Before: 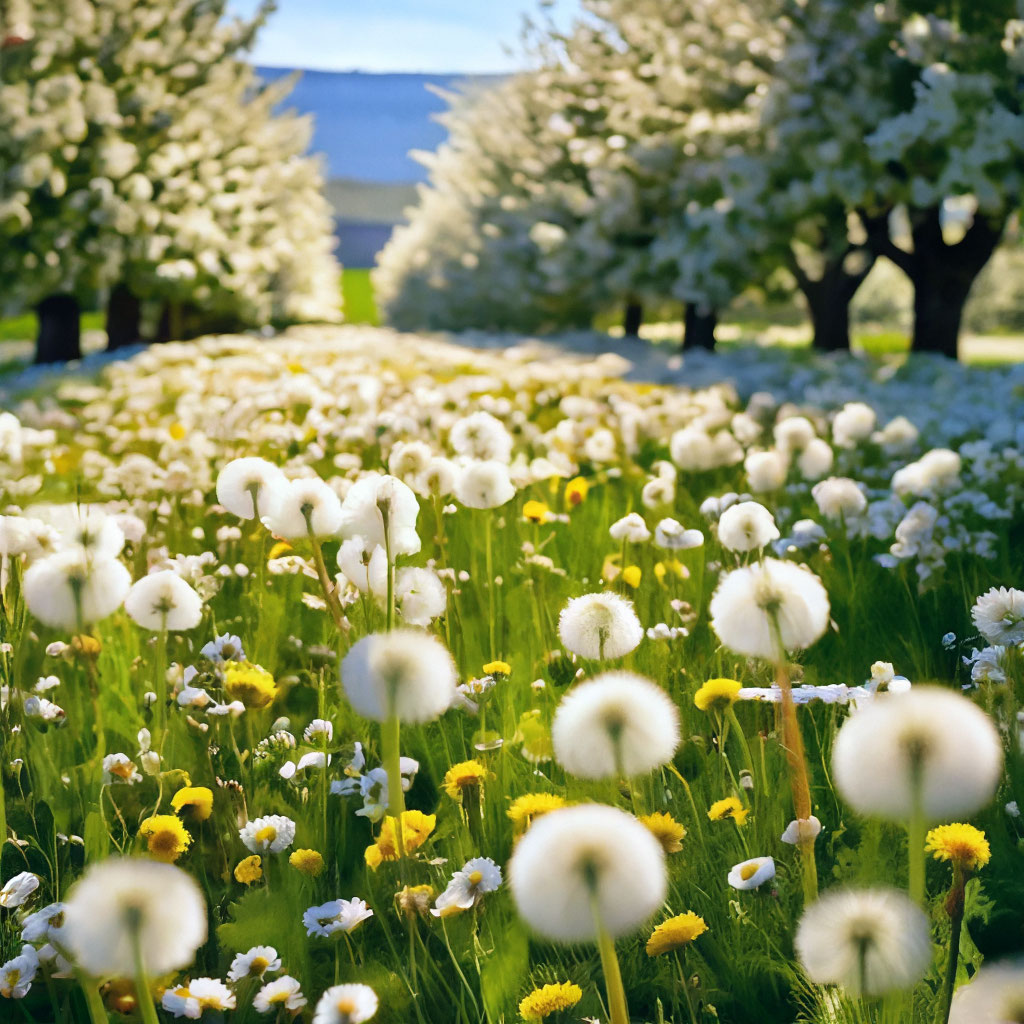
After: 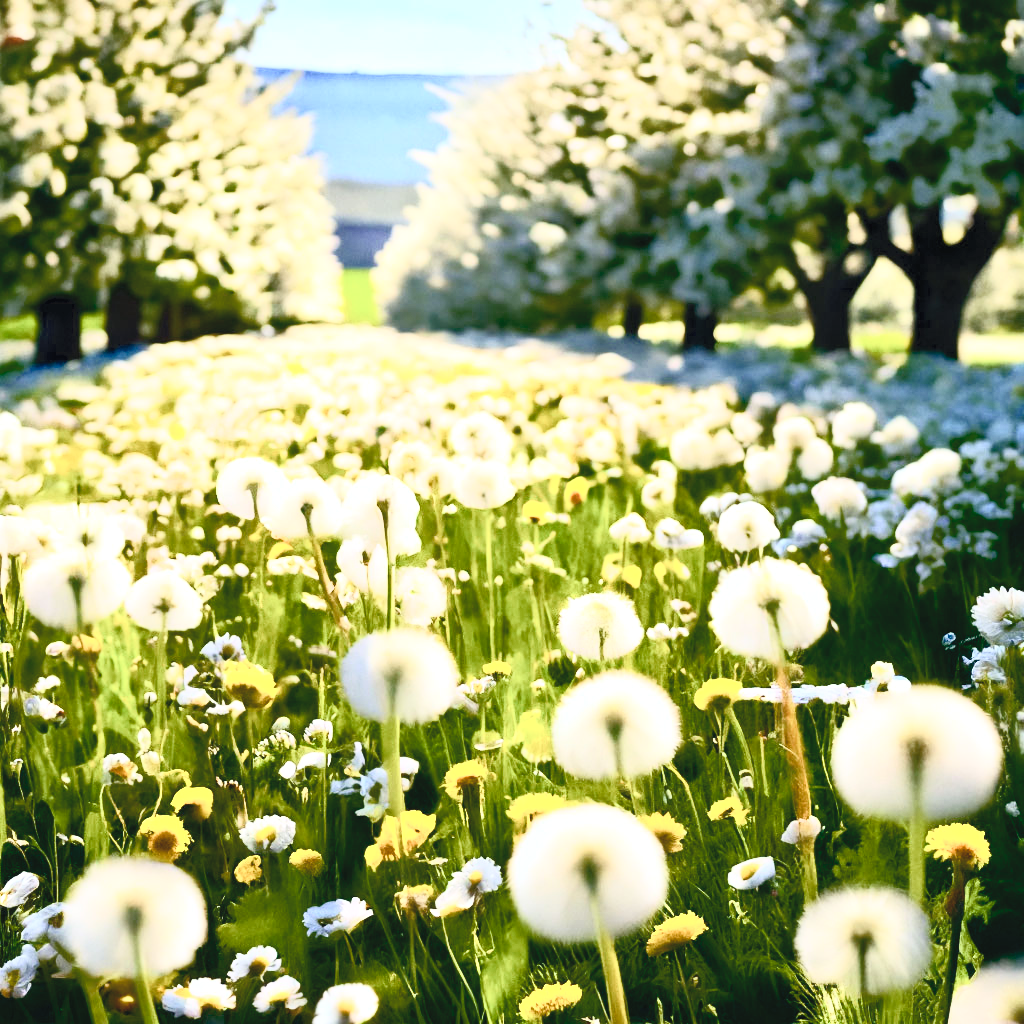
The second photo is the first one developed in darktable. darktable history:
contrast brightness saturation: contrast 0.394, brightness 0.532
color balance rgb: linear chroma grading › global chroma 9.15%, perceptual saturation grading › global saturation 20%, perceptual saturation grading › highlights -49.104%, perceptual saturation grading › shadows 24.08%, perceptual brilliance grading › highlights 14.519%, perceptual brilliance grading › mid-tones -6.237%, perceptual brilliance grading › shadows -26.358%, saturation formula JzAzBz (2021)
